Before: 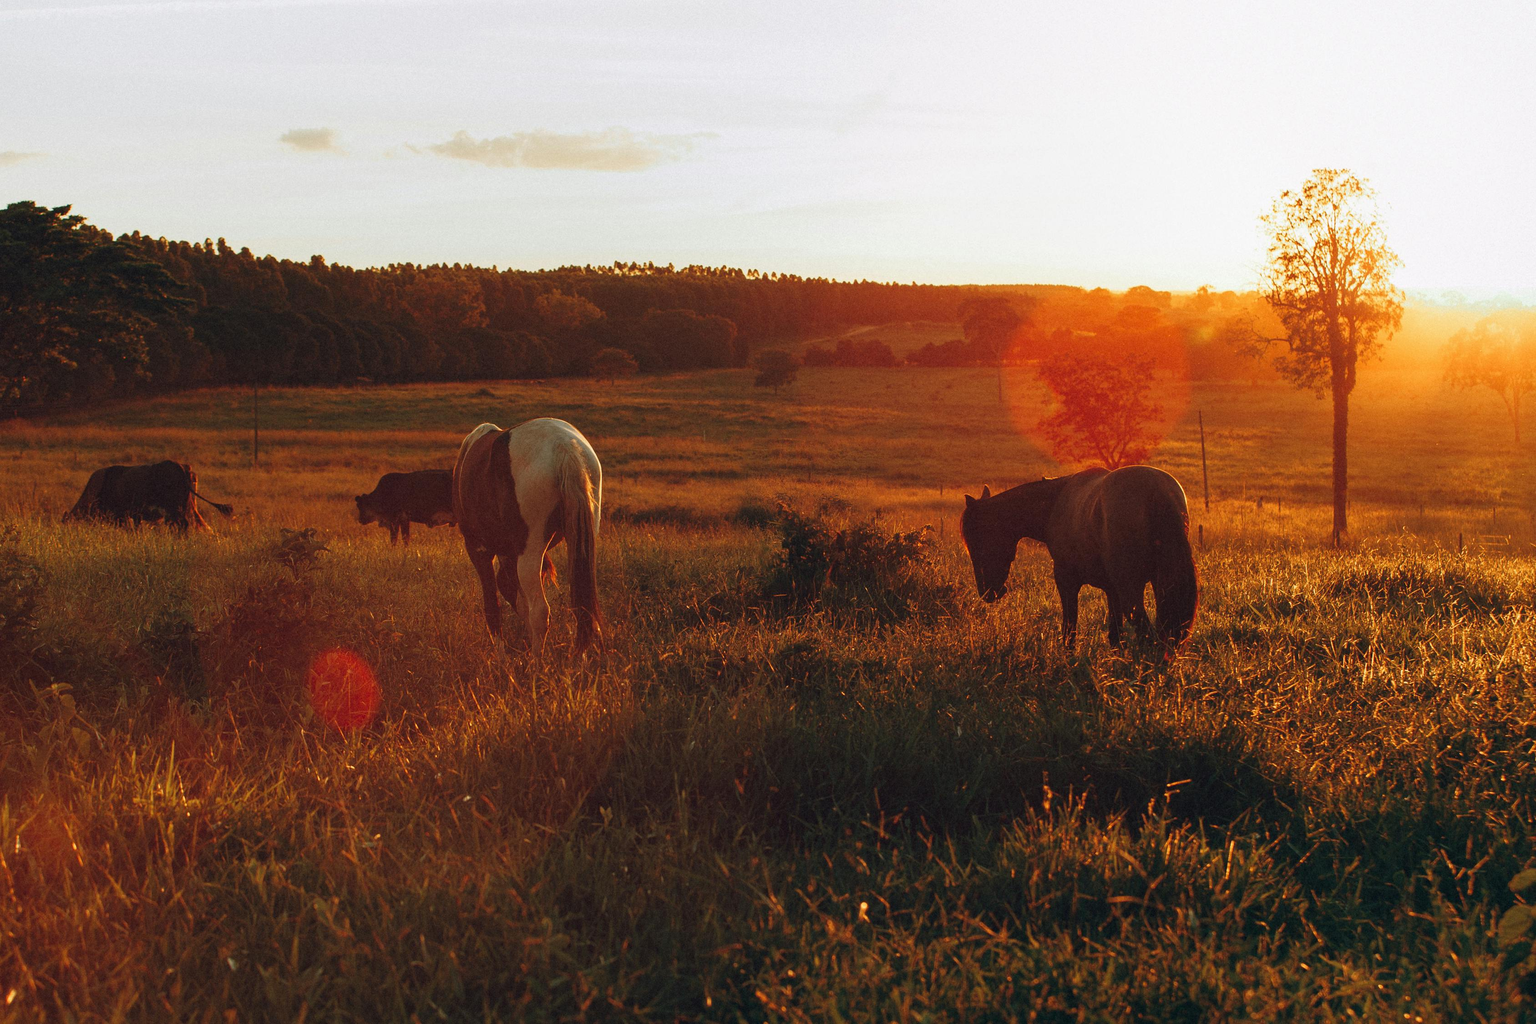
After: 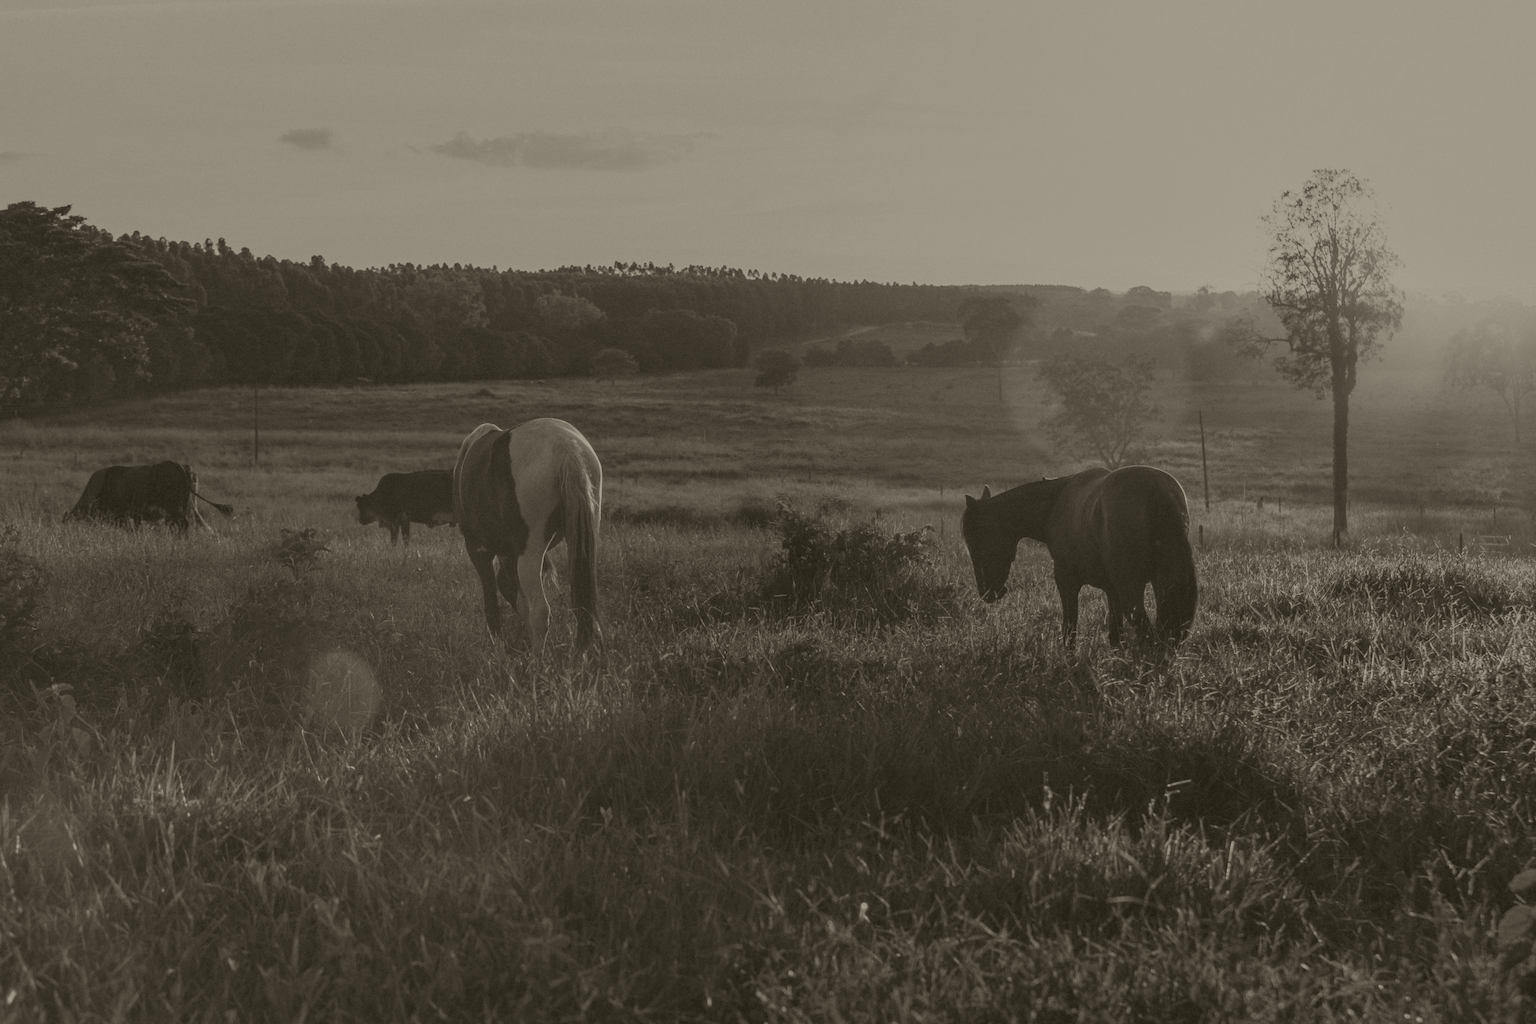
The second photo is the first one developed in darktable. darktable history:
color balance rgb: perceptual saturation grading › global saturation -0.31%, global vibrance -8%, contrast -13%, saturation formula JzAzBz (2021)
local contrast: on, module defaults
colorize: hue 41.44°, saturation 22%, source mix 60%, lightness 10.61%
contrast equalizer: octaves 7, y [[0.6 ×6], [0.55 ×6], [0 ×6], [0 ×6], [0 ×6]], mix 0.3
